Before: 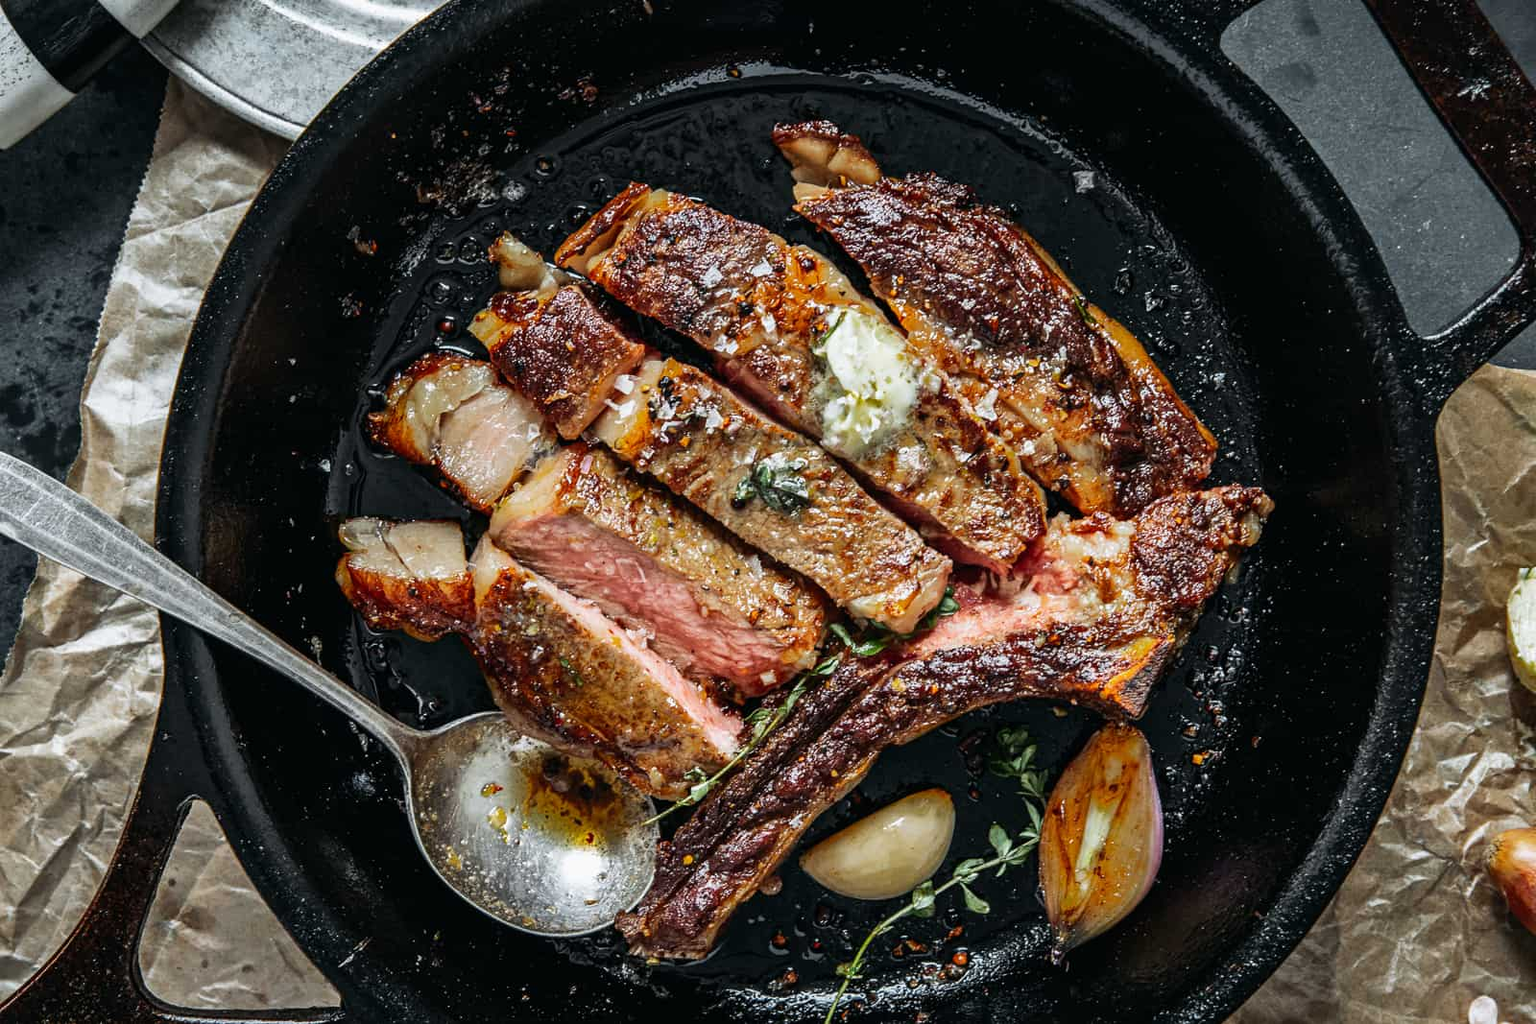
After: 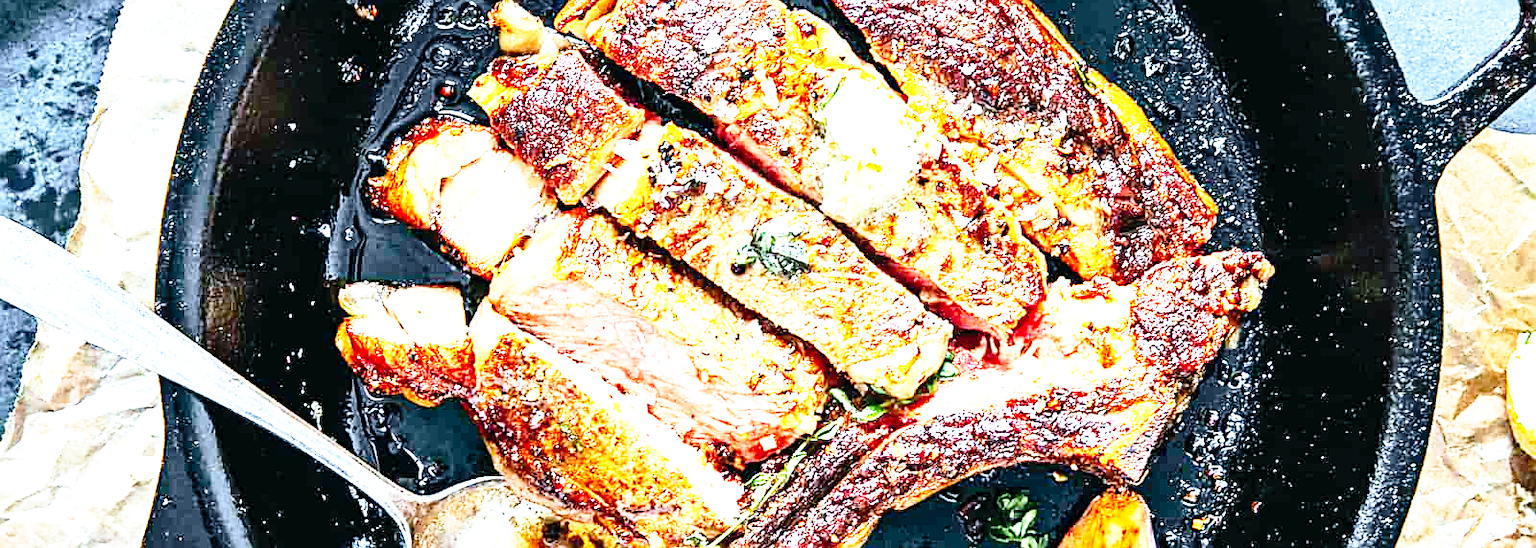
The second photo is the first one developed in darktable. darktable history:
white balance: red 0.931, blue 1.11
crop and rotate: top 23.043%, bottom 23.437%
contrast brightness saturation: contrast 0.2, brightness 0.16, saturation 0.22
sharpen: amount 0.575
exposure: black level correction 0.001, exposure 1.735 EV, compensate highlight preservation false
base curve: curves: ch0 [(0, 0) (0.012, 0.01) (0.073, 0.168) (0.31, 0.711) (0.645, 0.957) (1, 1)], preserve colors none
